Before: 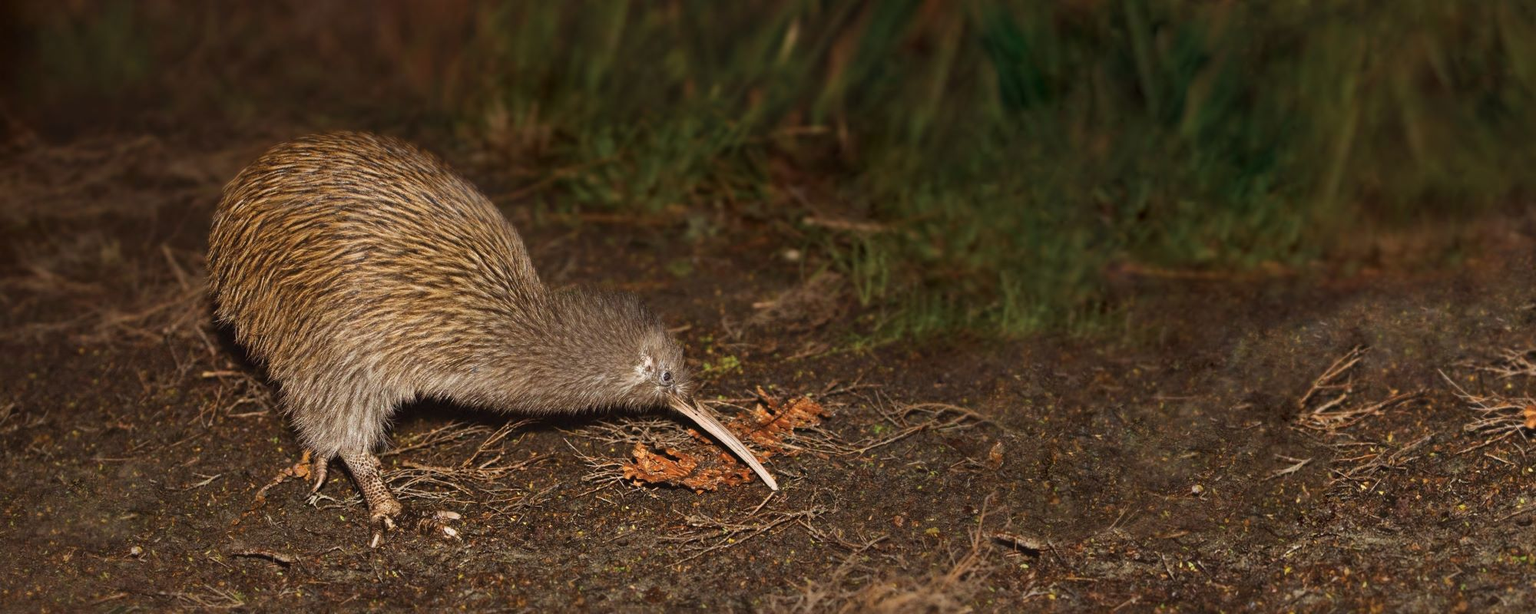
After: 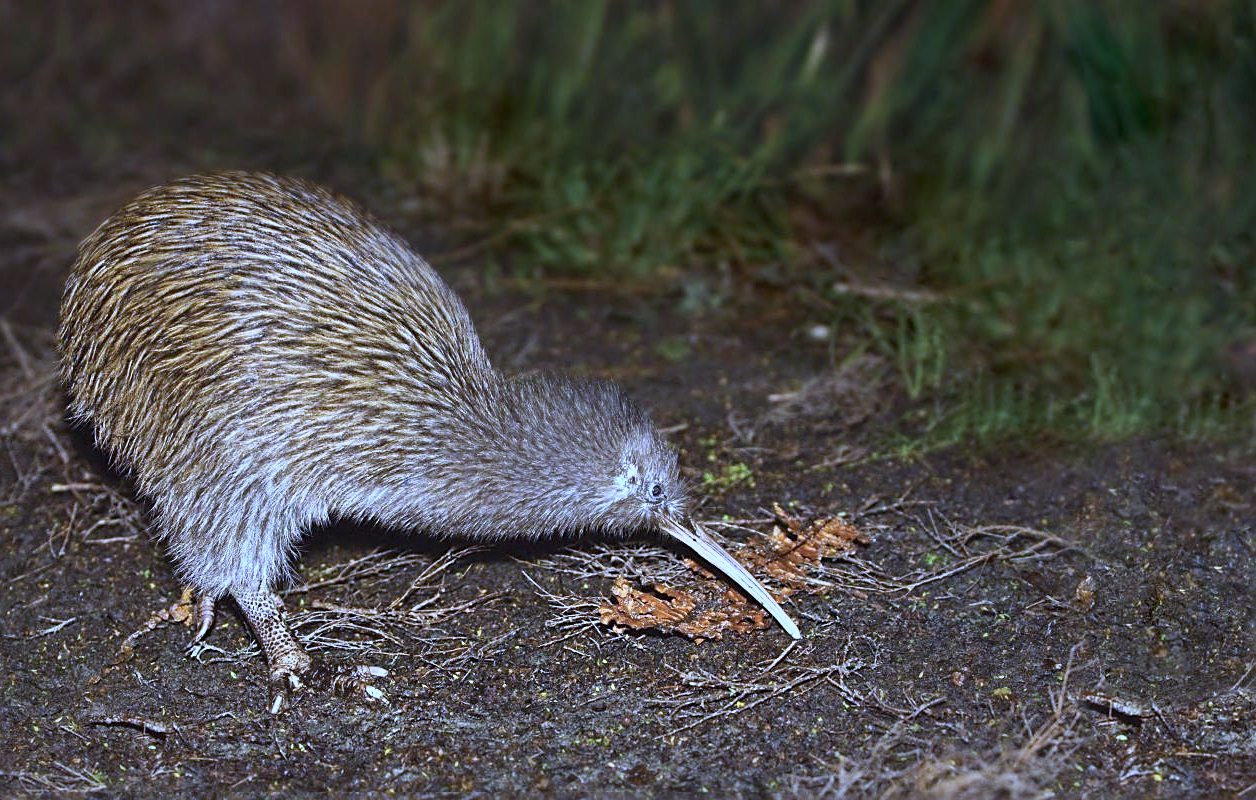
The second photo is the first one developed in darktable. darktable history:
sharpen: on, module defaults
white balance: red 0.766, blue 1.537
base curve: curves: ch0 [(0, 0) (0.557, 0.834) (1, 1)]
crop: left 10.644%, right 26.528%
